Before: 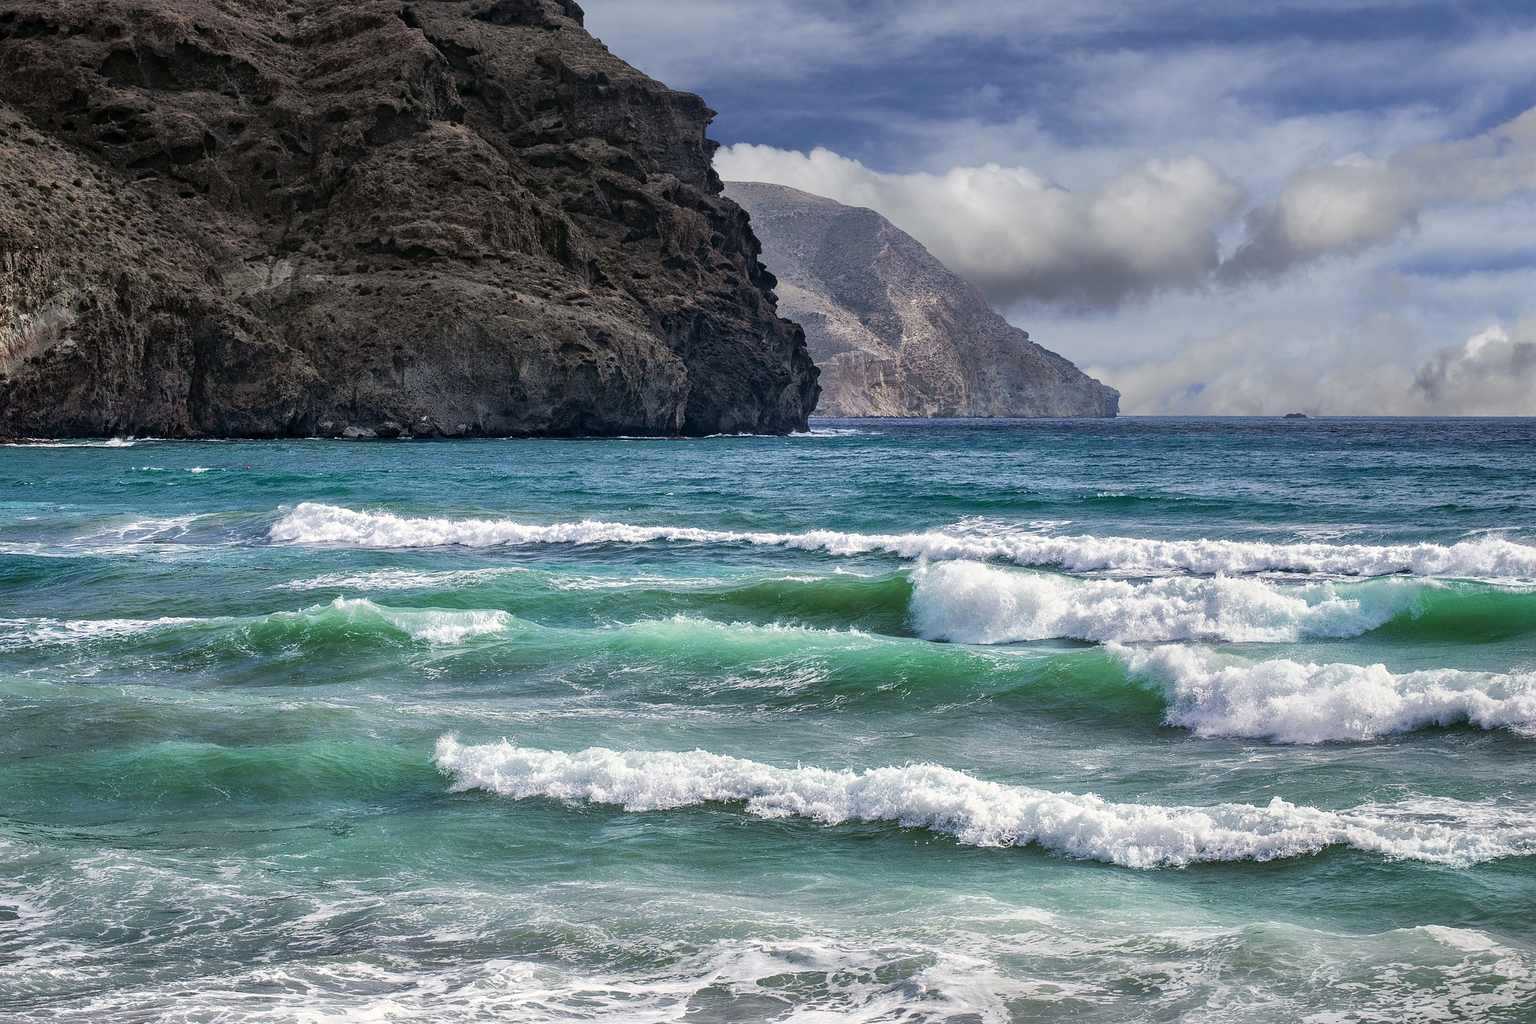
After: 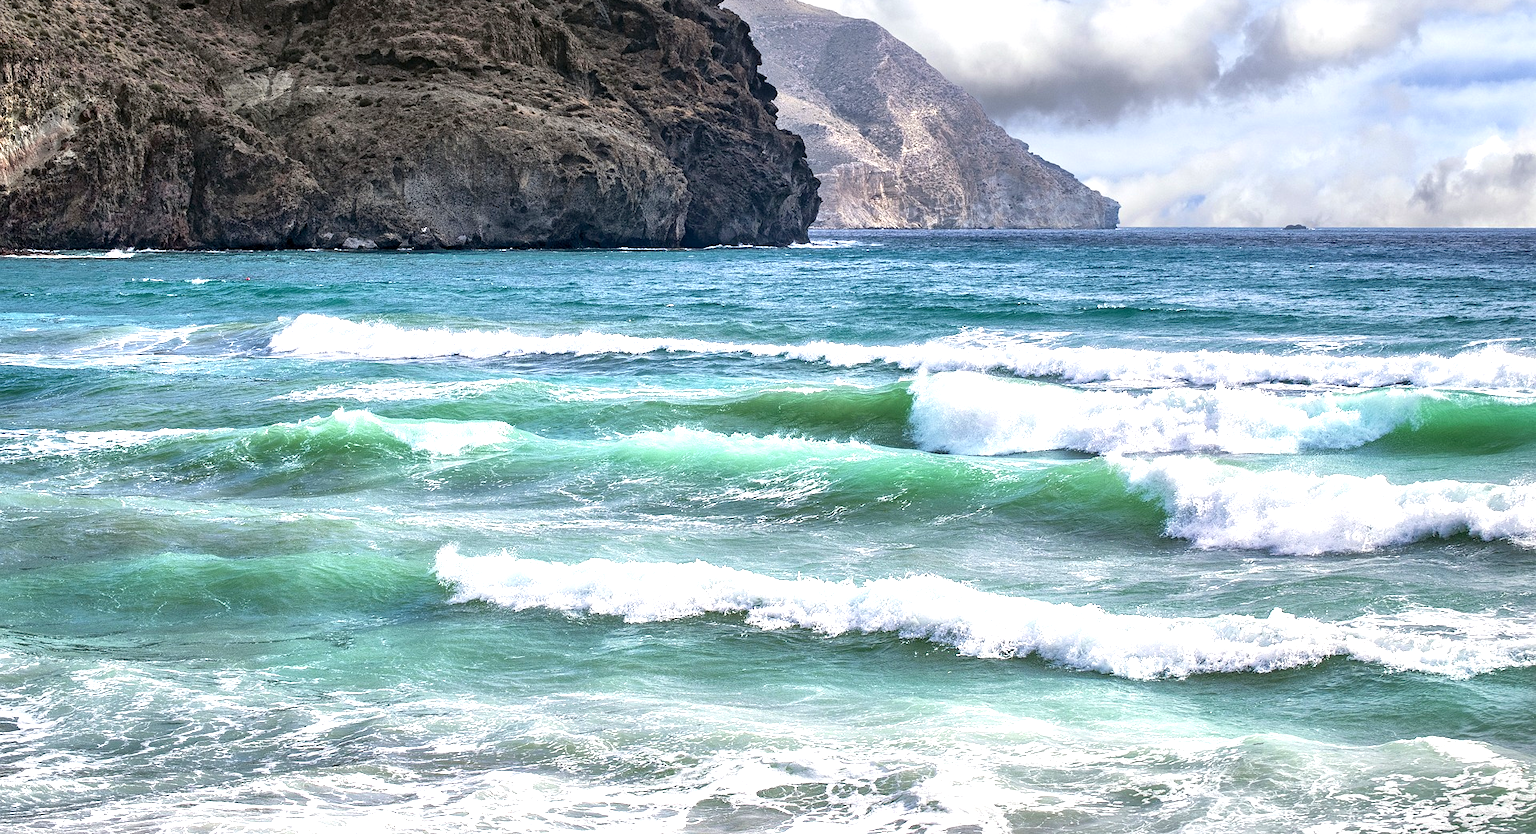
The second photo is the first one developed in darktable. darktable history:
exposure: black level correction 0.001, exposure 1.05 EV, compensate exposure bias true, compensate highlight preservation false
crop and rotate: top 18.507%
